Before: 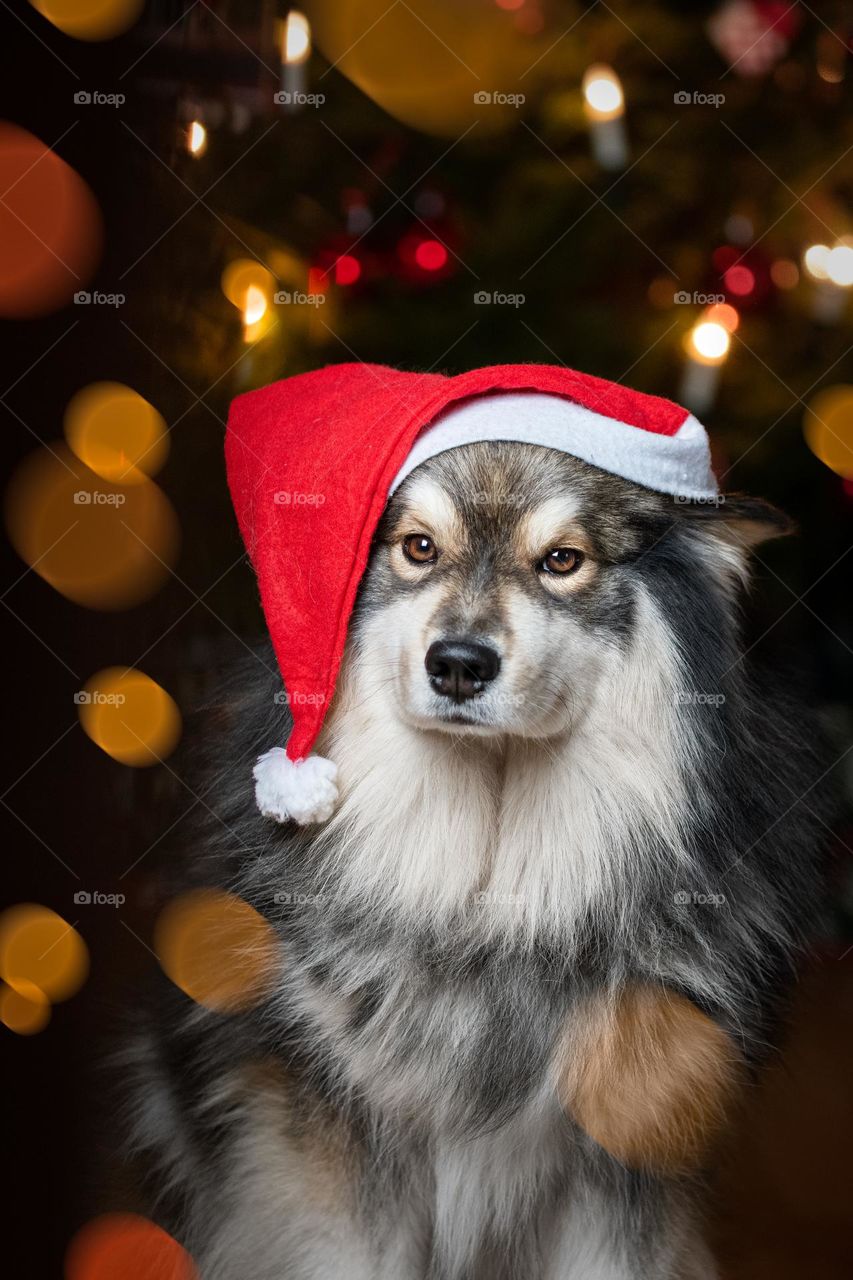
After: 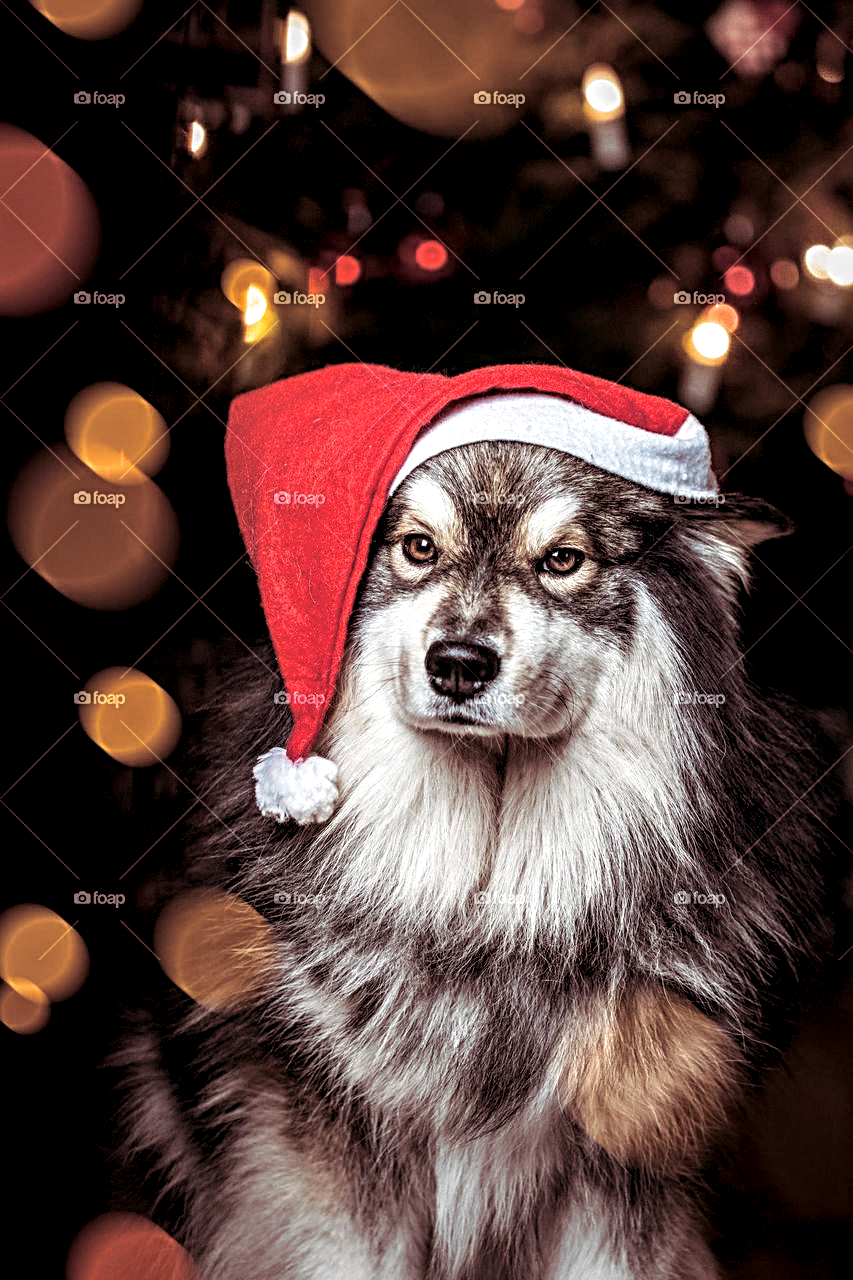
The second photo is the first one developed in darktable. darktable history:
sharpen: radius 4
local contrast: highlights 19%, detail 186%
split-toning: shadows › saturation 0.41, highlights › saturation 0, compress 33.55%
